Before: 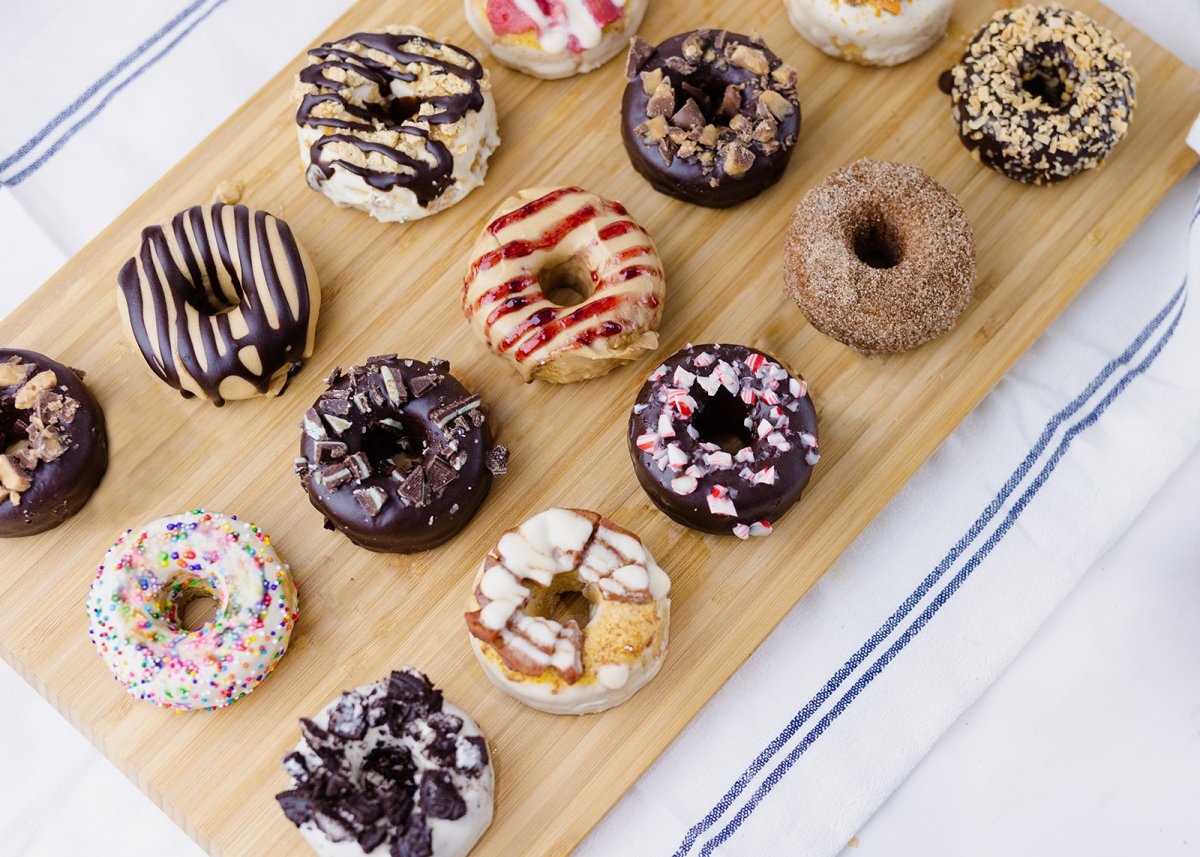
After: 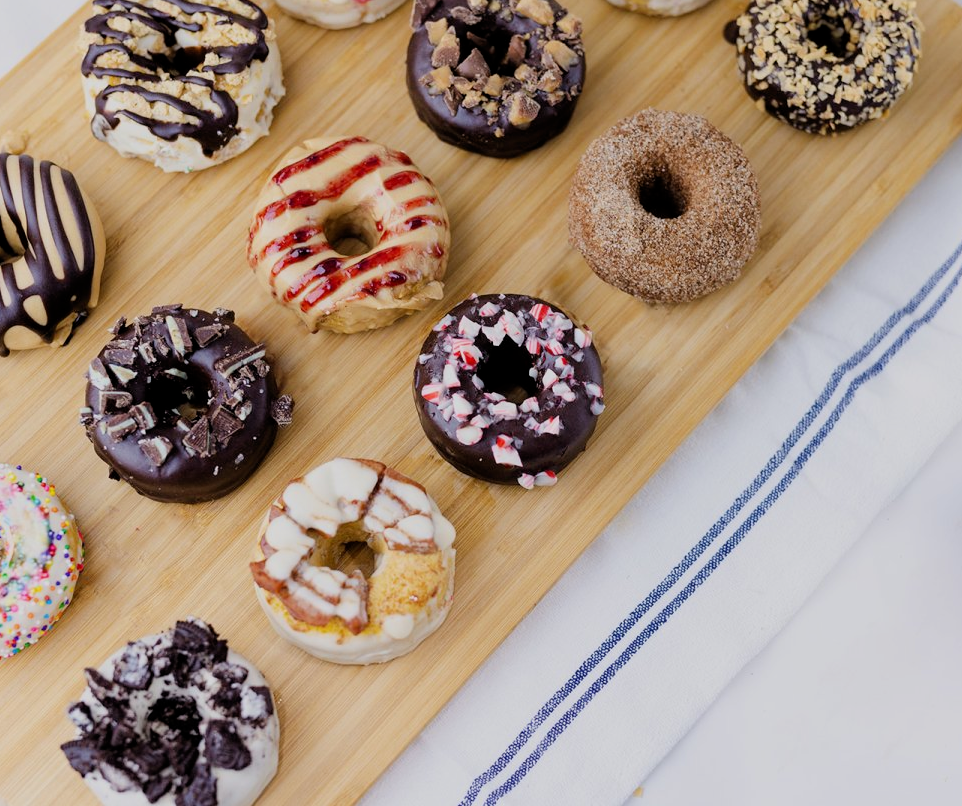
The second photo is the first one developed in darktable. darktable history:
filmic rgb: middle gray luminance 18.25%, black relative exposure -11.15 EV, white relative exposure 3.73 EV, target black luminance 0%, hardness 5.83, latitude 58.18%, contrast 0.964, shadows ↔ highlights balance 49.76%, color science v6 (2022)
crop and rotate: left 17.989%, top 5.875%, right 1.766%
